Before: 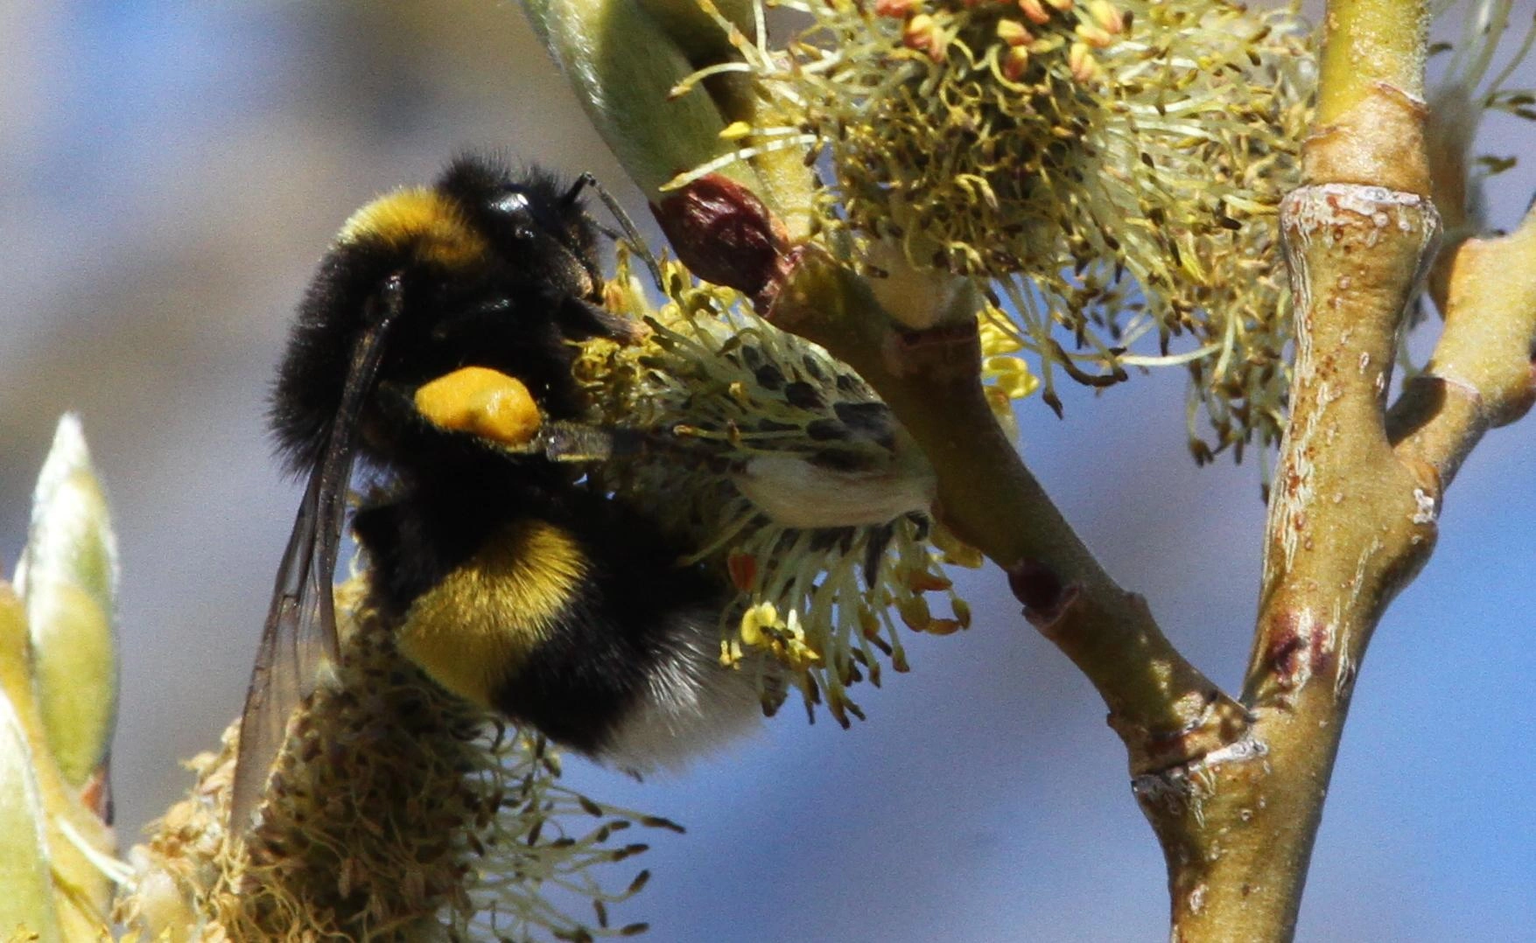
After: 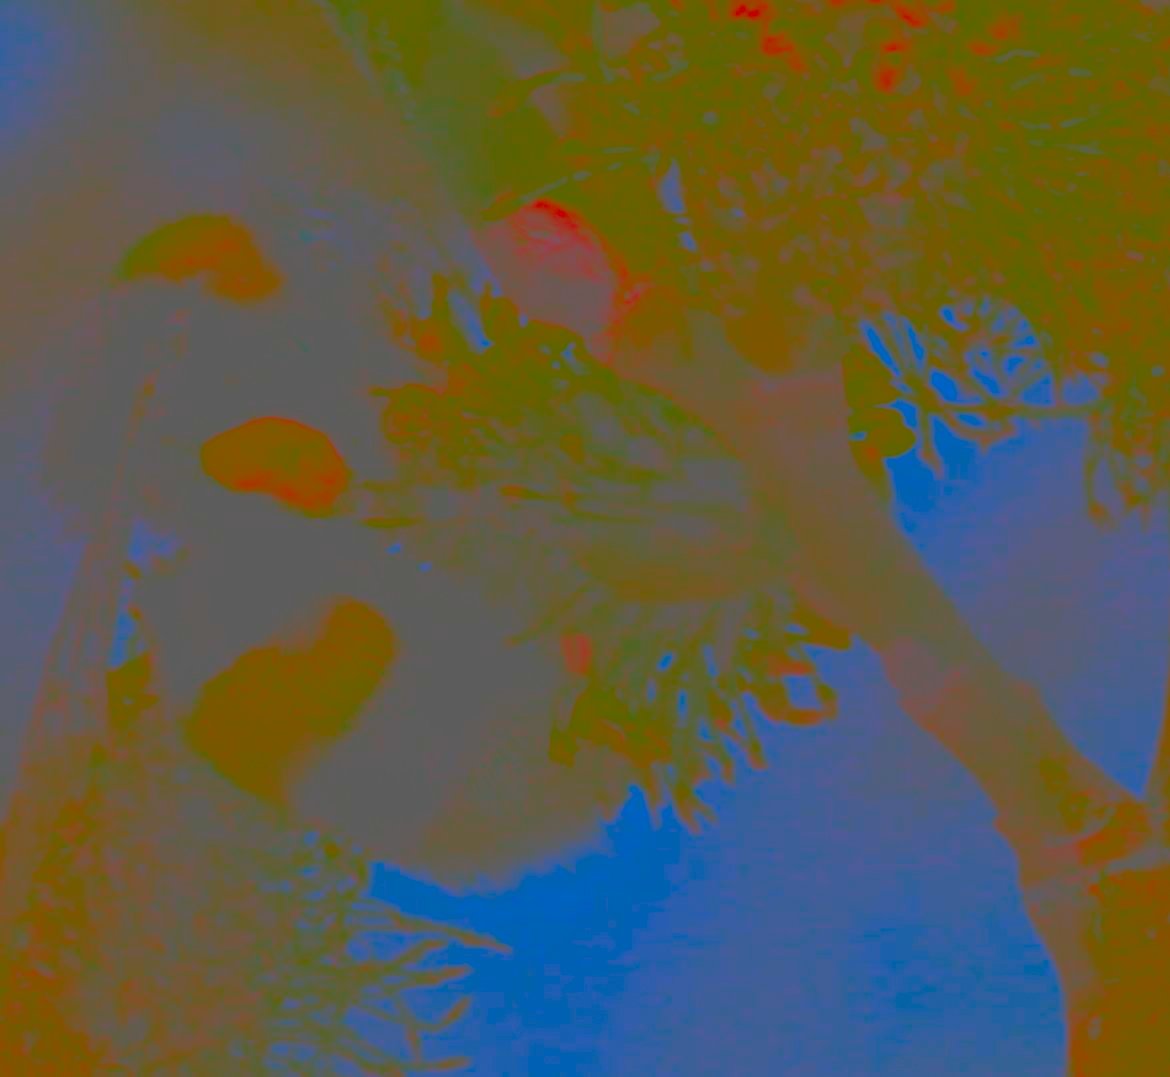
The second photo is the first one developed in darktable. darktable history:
crop and rotate: left 15.564%, right 17.715%
contrast brightness saturation: contrast -0.989, brightness -0.164, saturation 0.766
